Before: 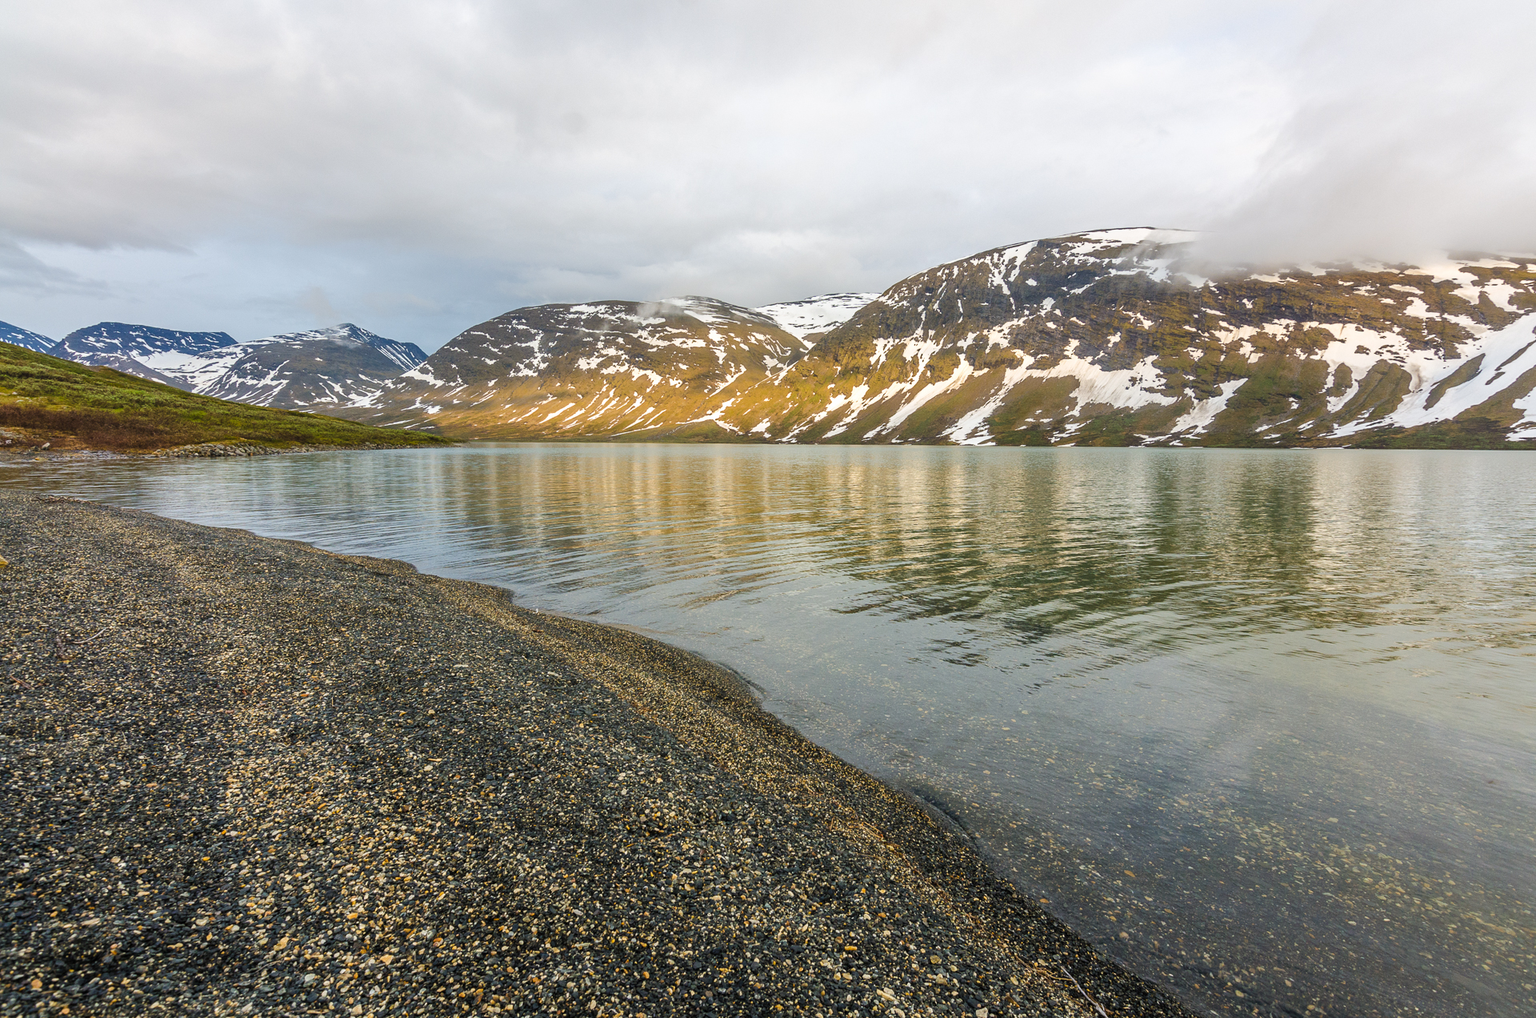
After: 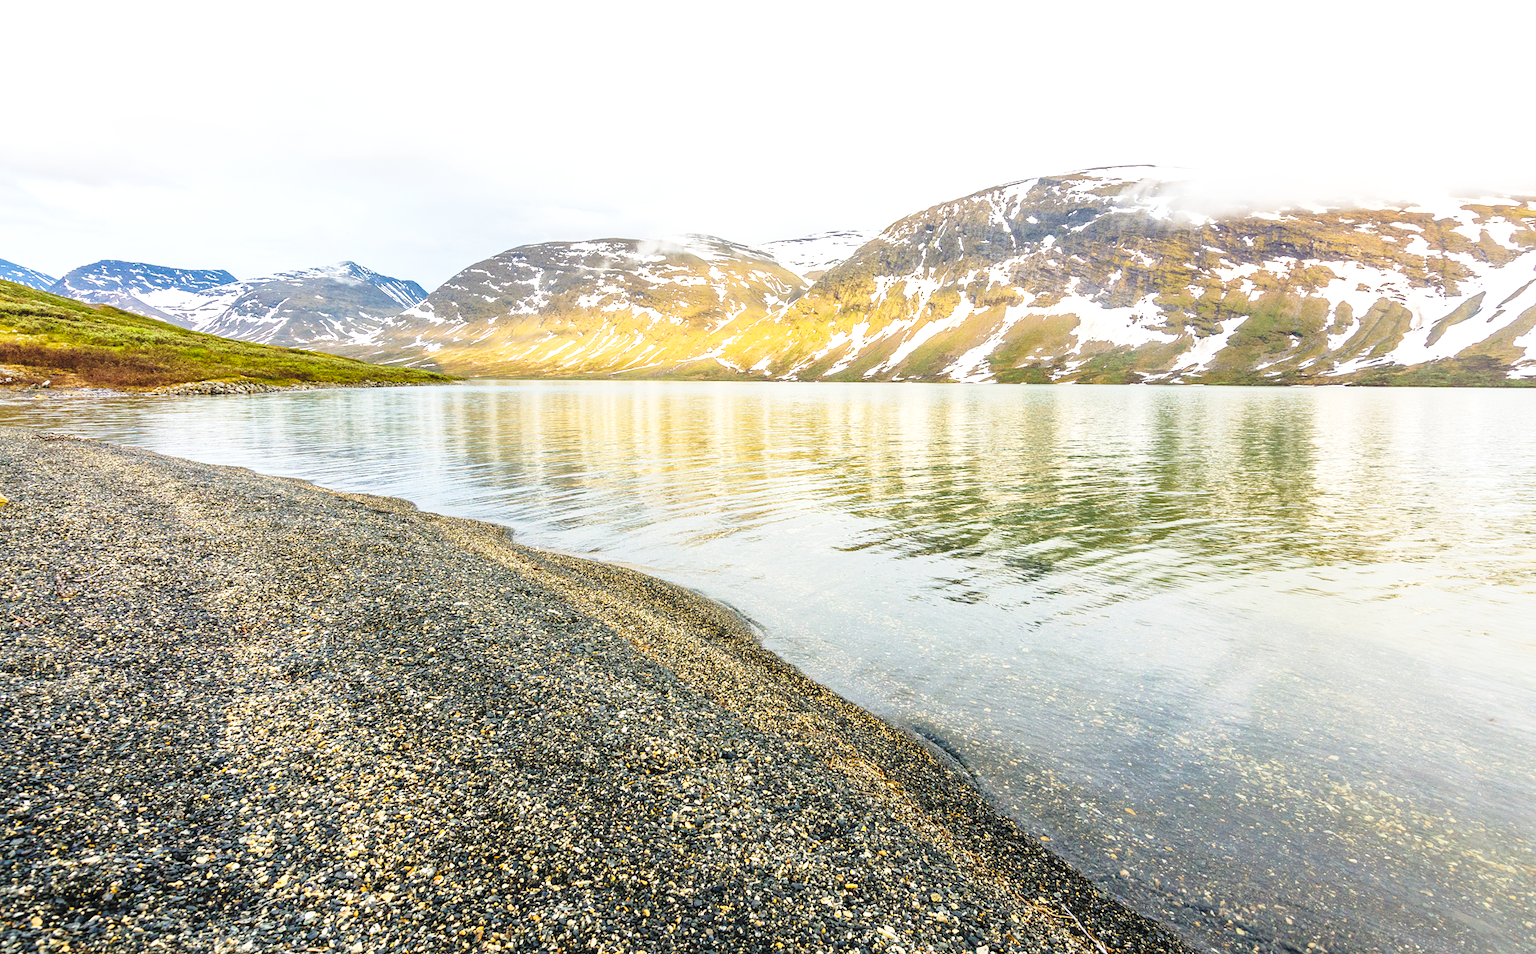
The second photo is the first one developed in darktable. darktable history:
base curve: curves: ch0 [(0, 0) (0.028, 0.03) (0.121, 0.232) (0.46, 0.748) (0.859, 0.968) (1, 1)], preserve colors none
crop and rotate: top 6.25%
exposure: exposure 0.722 EV, compensate highlight preservation false
